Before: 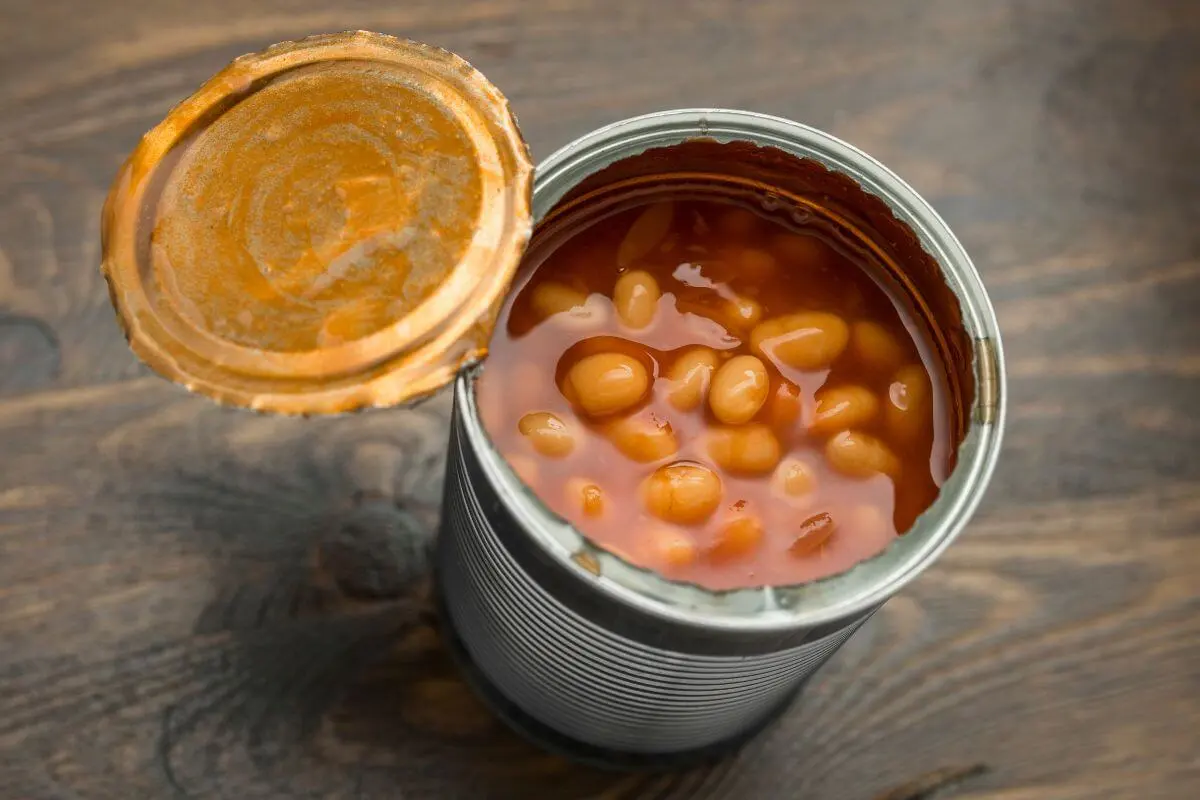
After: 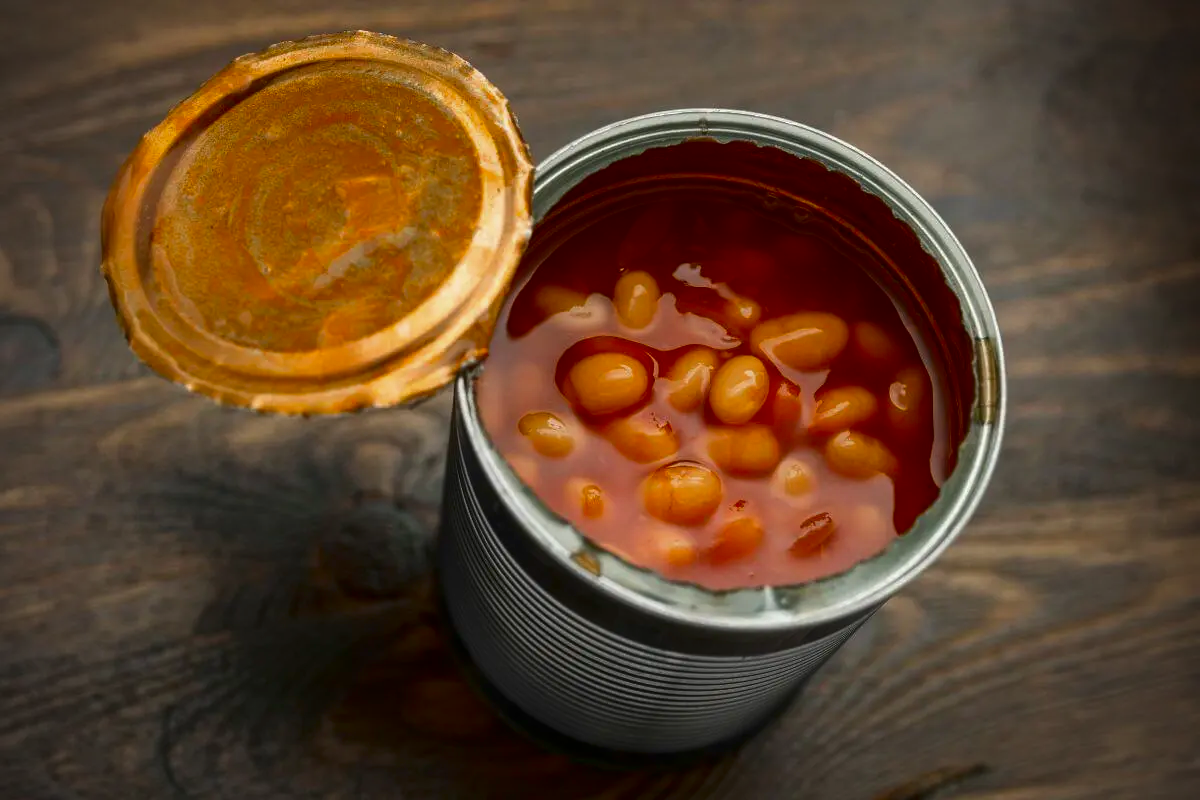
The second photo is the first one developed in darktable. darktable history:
vignetting: on, module defaults
contrast brightness saturation: brightness -0.25, saturation 0.2
